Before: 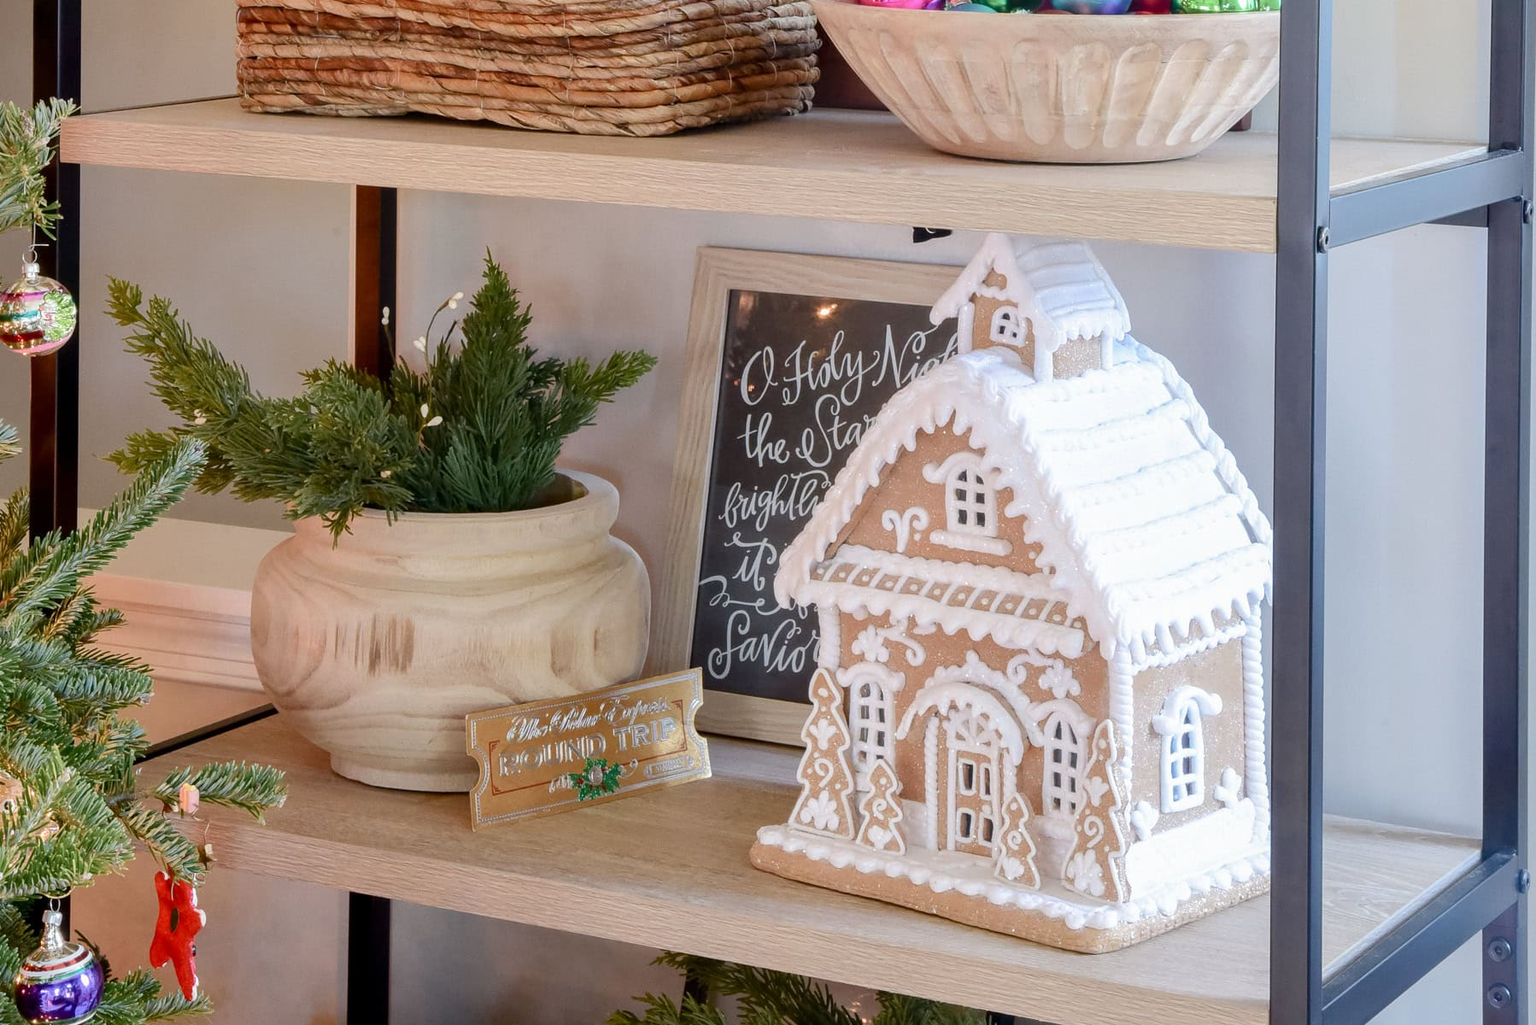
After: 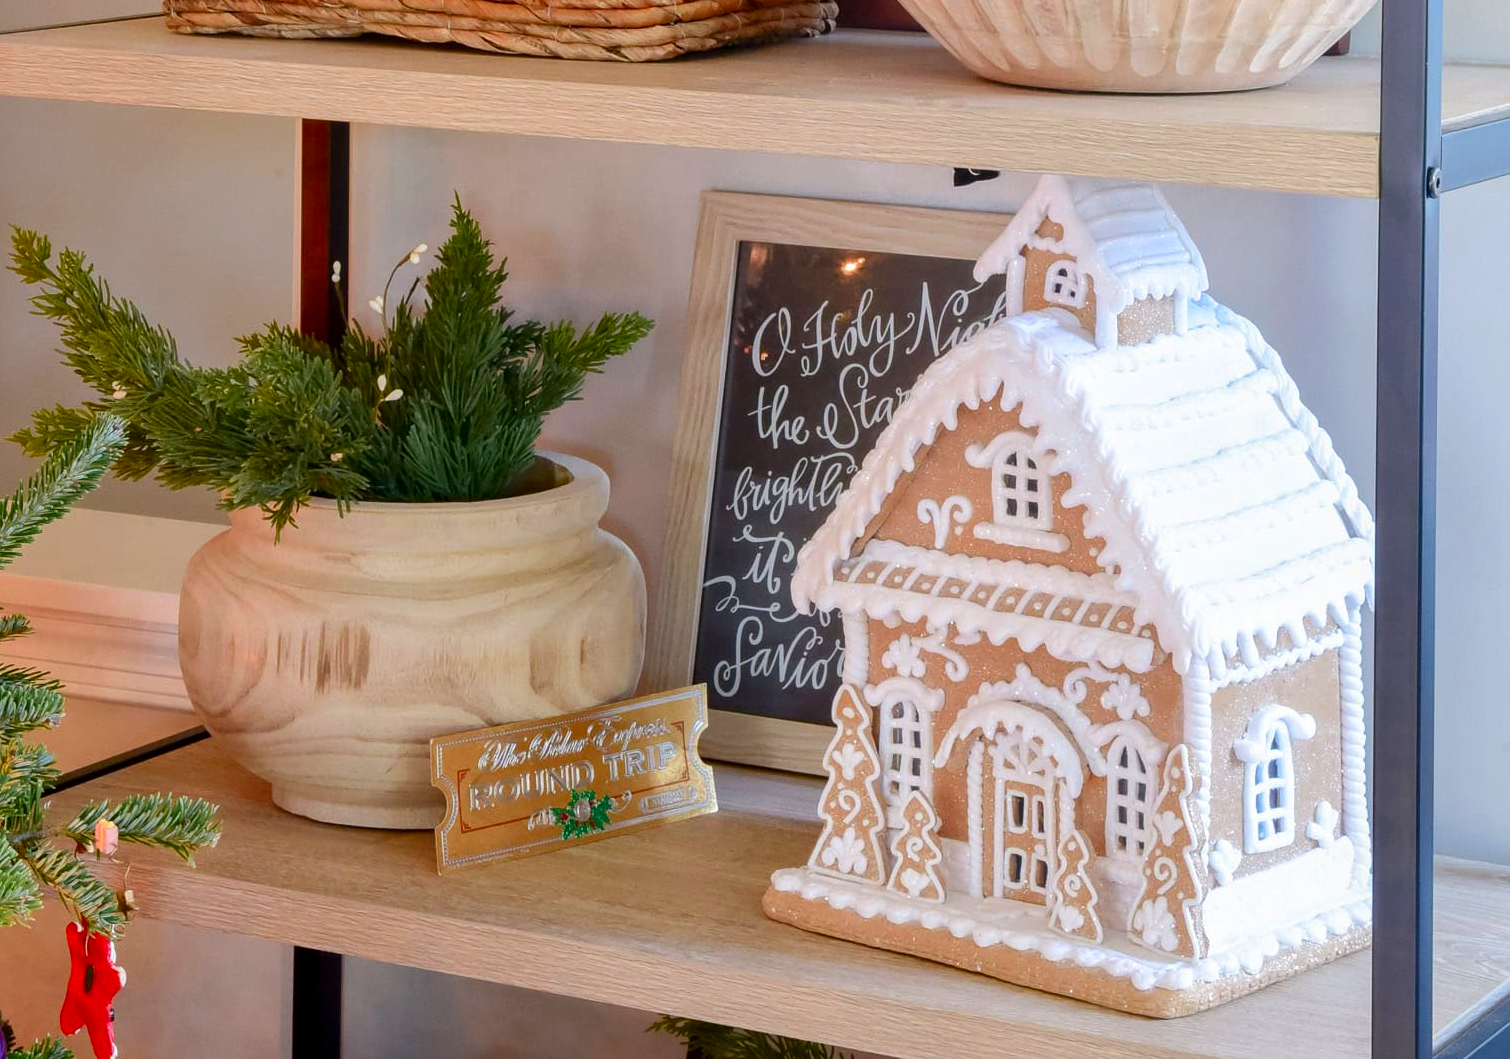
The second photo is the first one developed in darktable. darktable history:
crop: left 6.446%, top 8.188%, right 9.538%, bottom 3.548%
local contrast: mode bilateral grid, contrast 15, coarseness 36, detail 105%, midtone range 0.2
contrast brightness saturation: brightness -0.02, saturation 0.35
